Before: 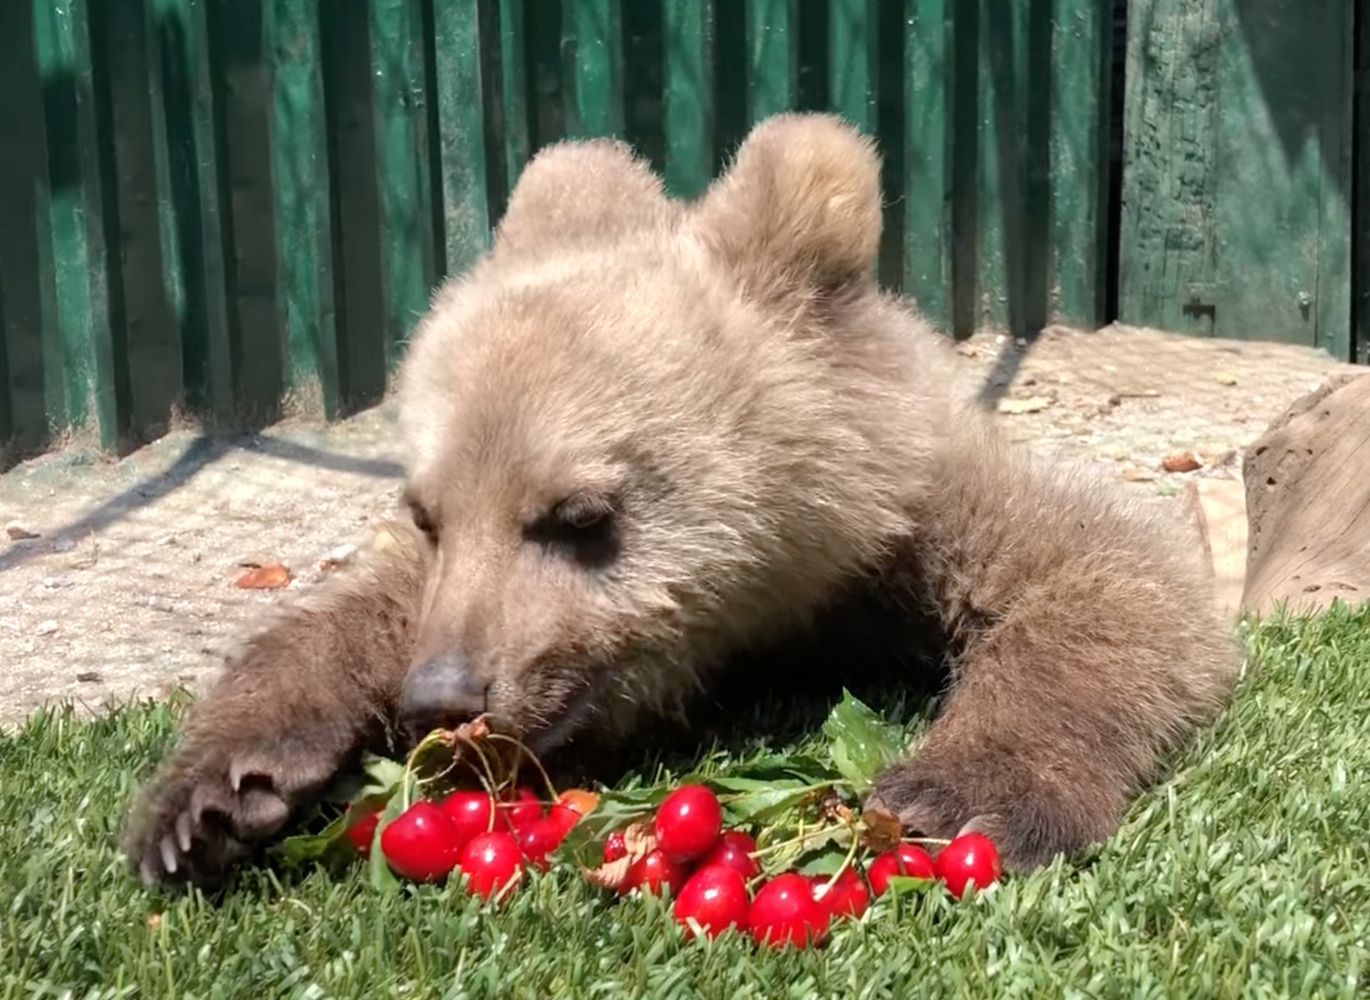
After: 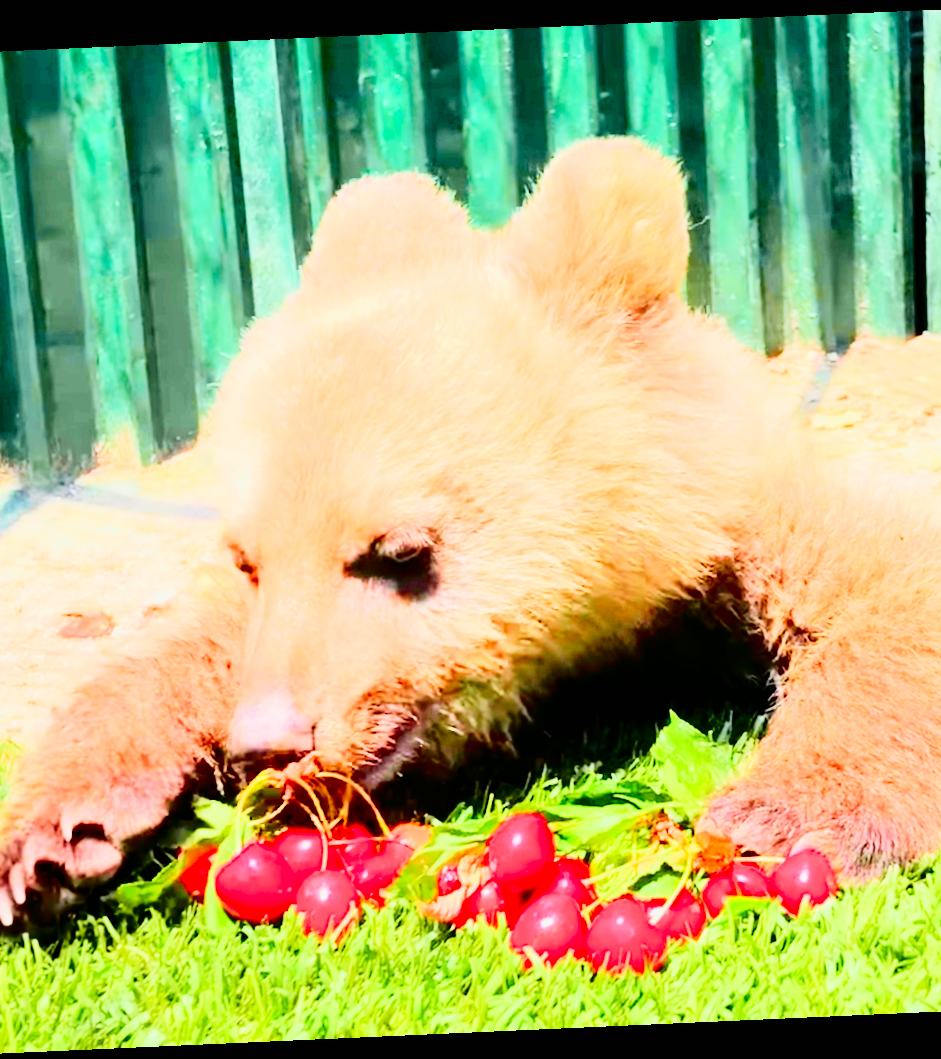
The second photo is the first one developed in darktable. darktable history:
tone curve: curves: ch0 [(0, 0) (0.135, 0.09) (0.326, 0.386) (0.489, 0.573) (0.663, 0.749) (0.854, 0.897) (1, 0.974)]; ch1 [(0, 0) (0.366, 0.367) (0.475, 0.453) (0.494, 0.493) (0.504, 0.497) (0.544, 0.569) (0.562, 0.605) (0.622, 0.694) (1, 1)]; ch2 [(0, 0) (0.333, 0.346) (0.375, 0.375) (0.424, 0.43) (0.476, 0.492) (0.502, 0.503) (0.533, 0.534) (0.572, 0.603) (0.605, 0.656) (0.641, 0.709) (1, 1)], color space Lab, independent channels, preserve colors none
crop and rotate: left 14.436%, right 18.898%
contrast brightness saturation: contrast 0.26, brightness 0.02, saturation 0.87
rotate and perspective: rotation -2.56°, automatic cropping off
filmic rgb: black relative exposure -6.98 EV, white relative exposure 5.63 EV, hardness 2.86
exposure: exposure 2.25 EV, compensate highlight preservation false
